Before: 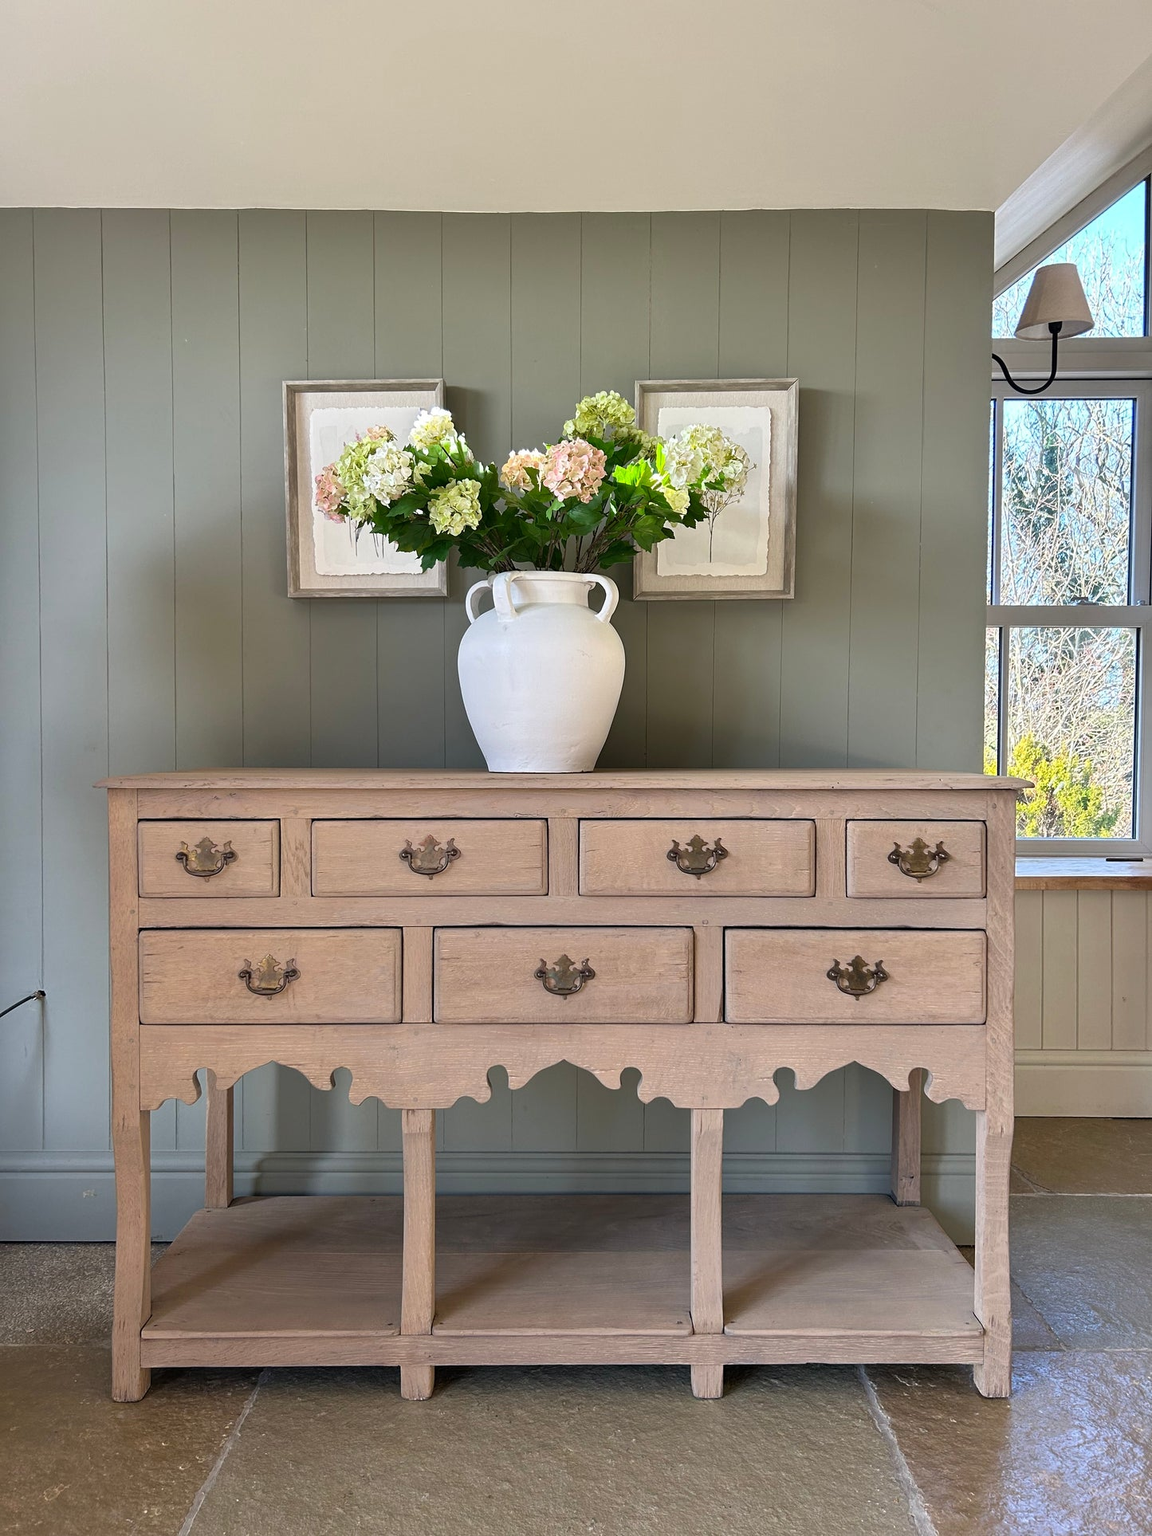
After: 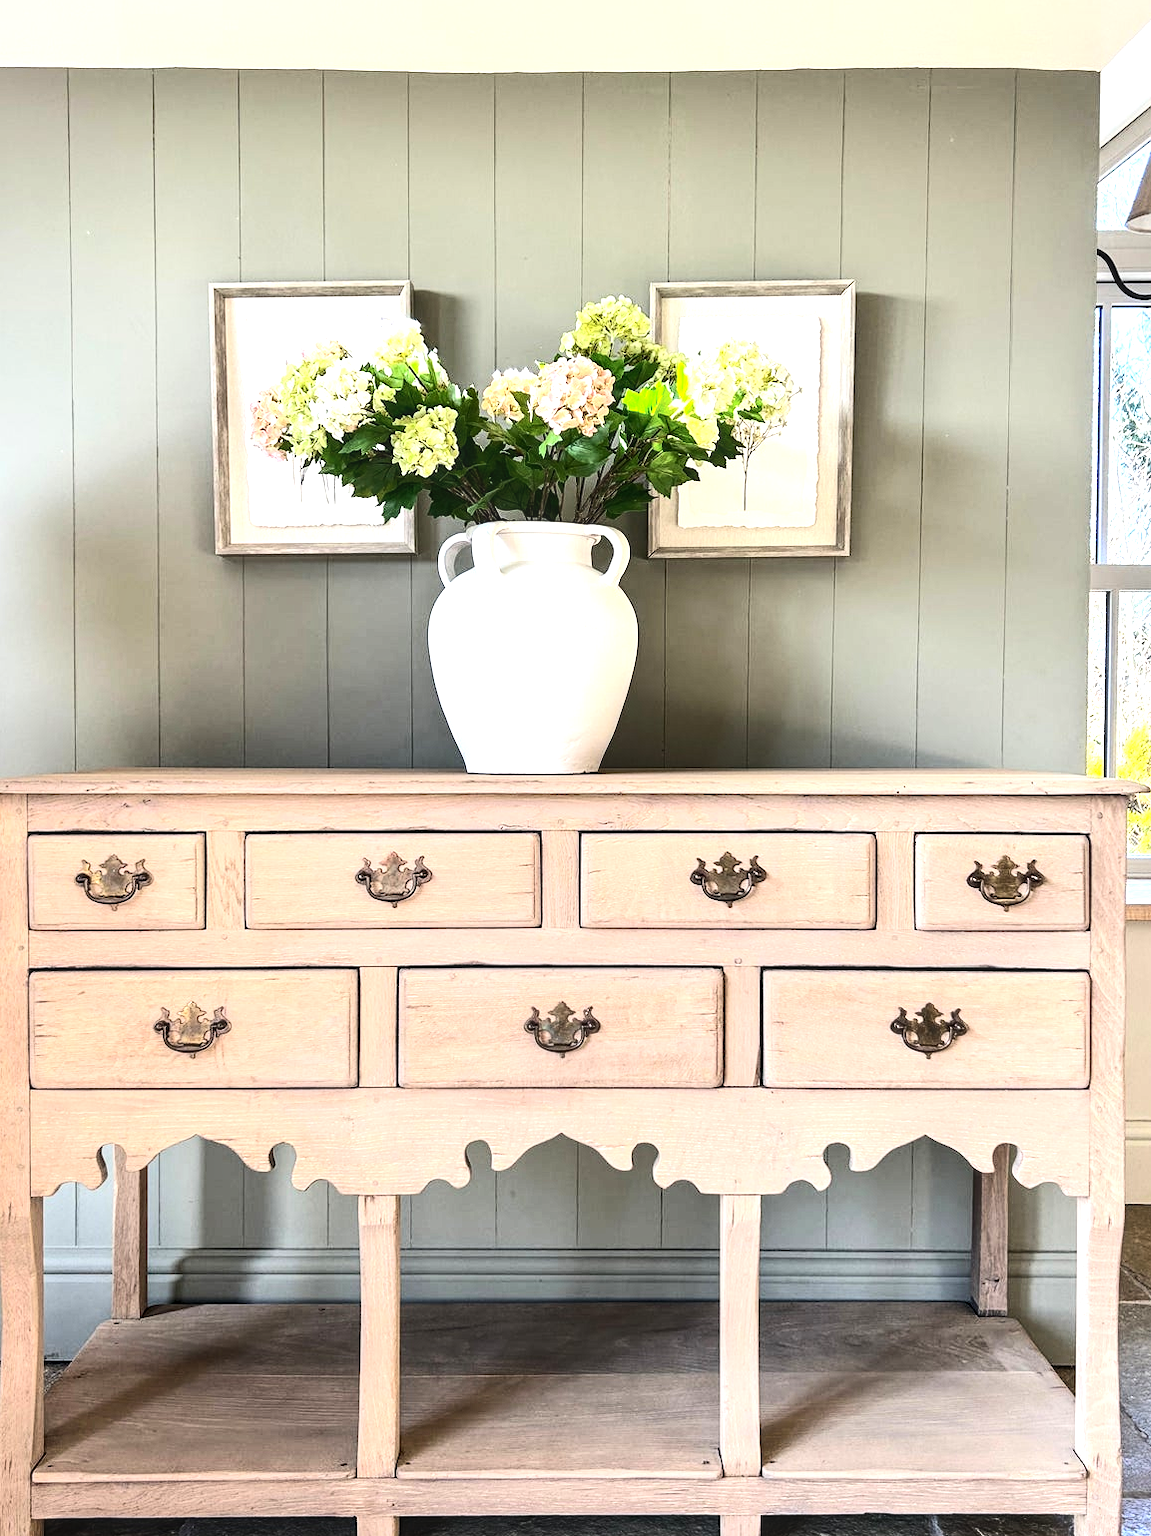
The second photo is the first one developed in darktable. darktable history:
tone equalizer: -8 EV -0.75 EV, -7 EV -0.7 EV, -6 EV -0.6 EV, -5 EV -0.4 EV, -3 EV 0.4 EV, -2 EV 0.6 EV, -1 EV 0.7 EV, +0 EV 0.75 EV, edges refinement/feathering 500, mask exposure compensation -1.57 EV, preserve details no
local contrast: on, module defaults
exposure: black level correction 0, exposure 0.5 EV, compensate highlight preservation false
color balance rgb: on, module defaults
crop and rotate: left 10.071%, top 10.071%, right 10.02%, bottom 10.02%
contrast brightness saturation: contrast 0.24, brightness 0.09
